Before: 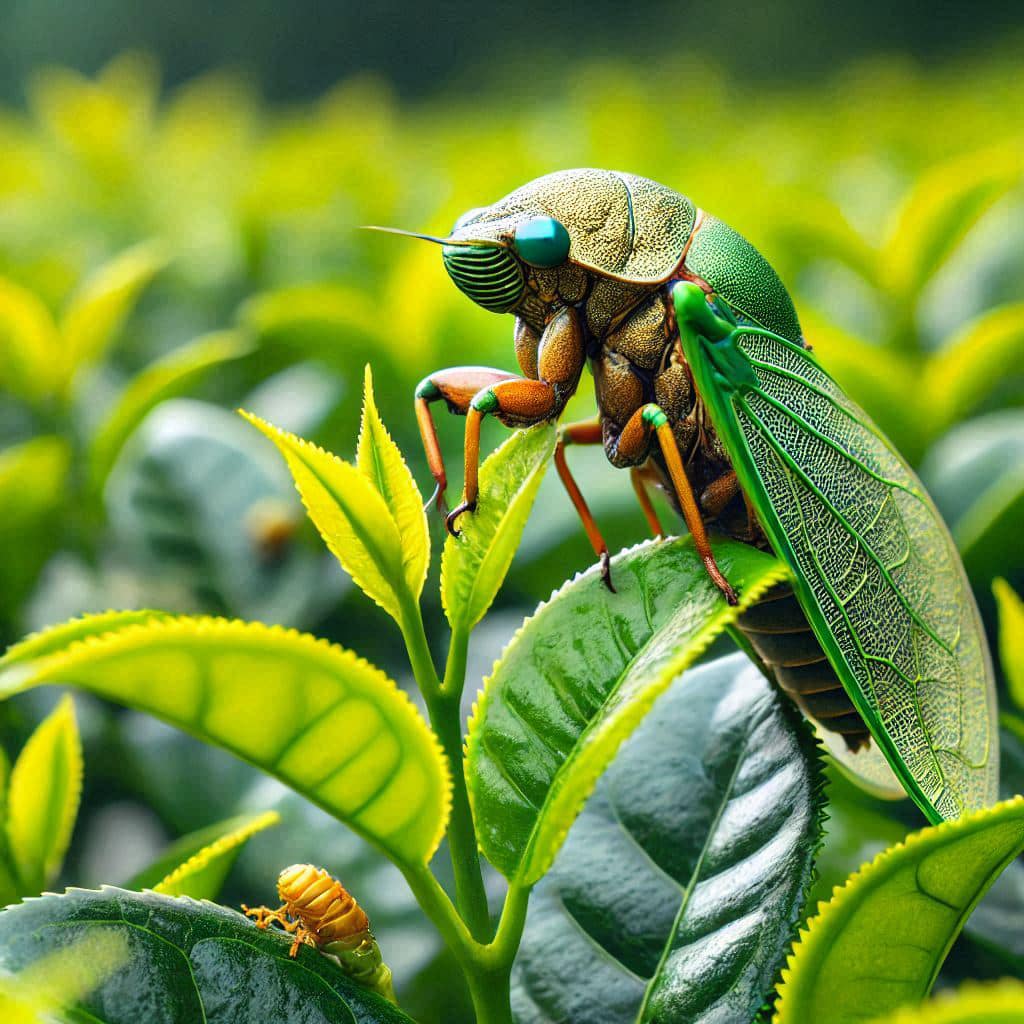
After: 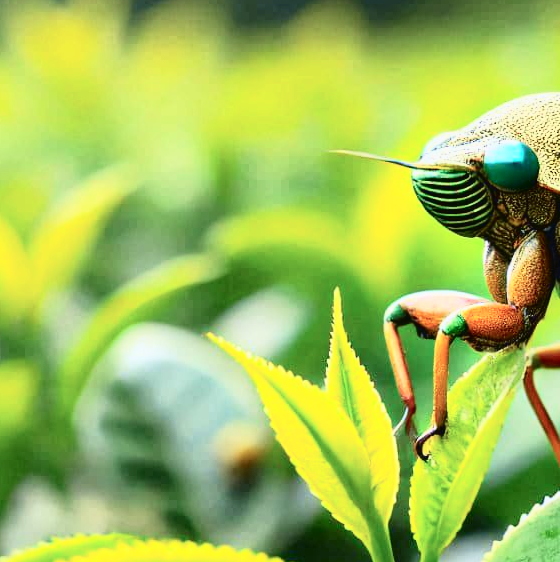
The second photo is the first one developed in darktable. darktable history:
crop and rotate: left 3.047%, top 7.509%, right 42.236%, bottom 37.598%
tone curve: curves: ch0 [(0, 0.023) (0.087, 0.065) (0.184, 0.168) (0.45, 0.54) (0.57, 0.683) (0.706, 0.841) (0.877, 0.948) (1, 0.984)]; ch1 [(0, 0) (0.388, 0.369) (0.447, 0.447) (0.505, 0.5) (0.534, 0.535) (0.563, 0.563) (0.579, 0.59) (0.644, 0.663) (1, 1)]; ch2 [(0, 0) (0.301, 0.259) (0.385, 0.395) (0.492, 0.496) (0.518, 0.537) (0.583, 0.605) (0.673, 0.667) (1, 1)], color space Lab, independent channels, preserve colors none
